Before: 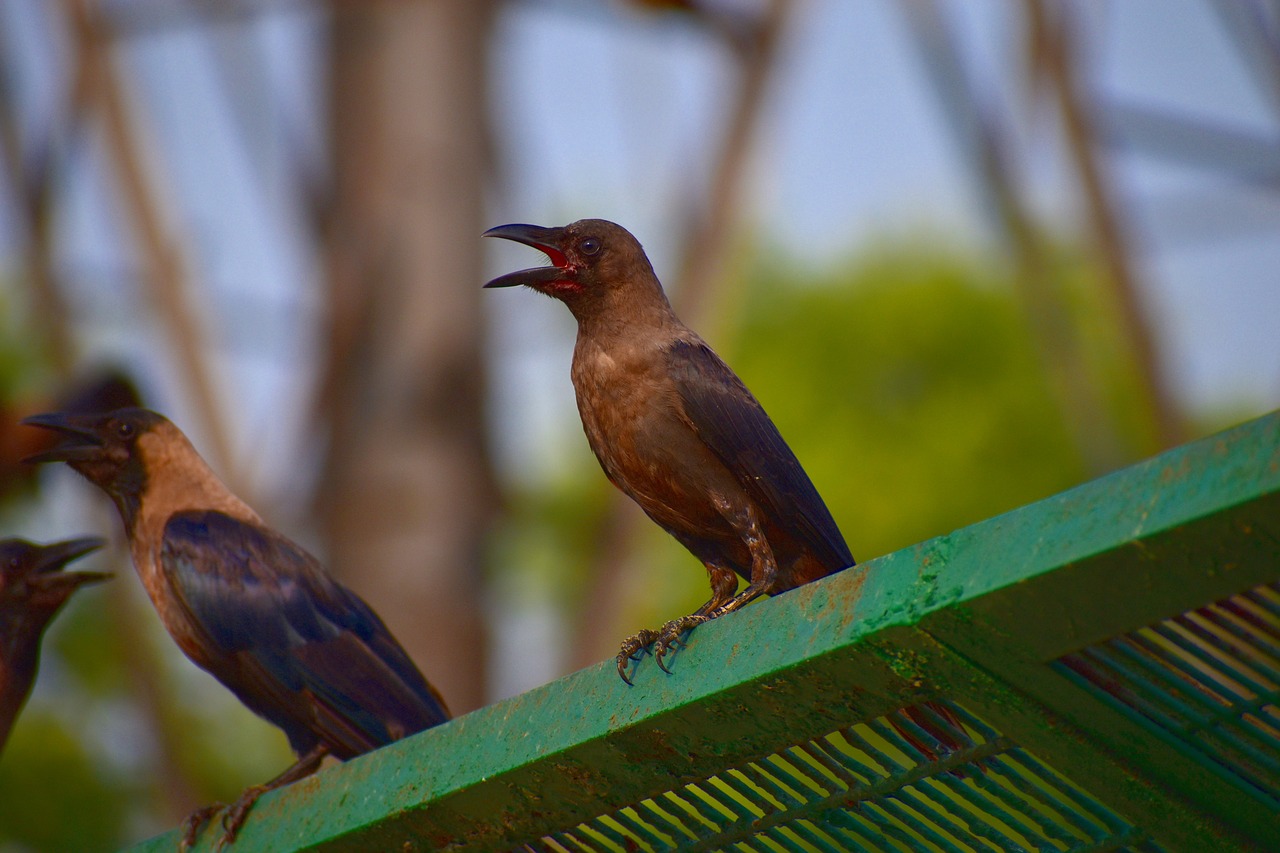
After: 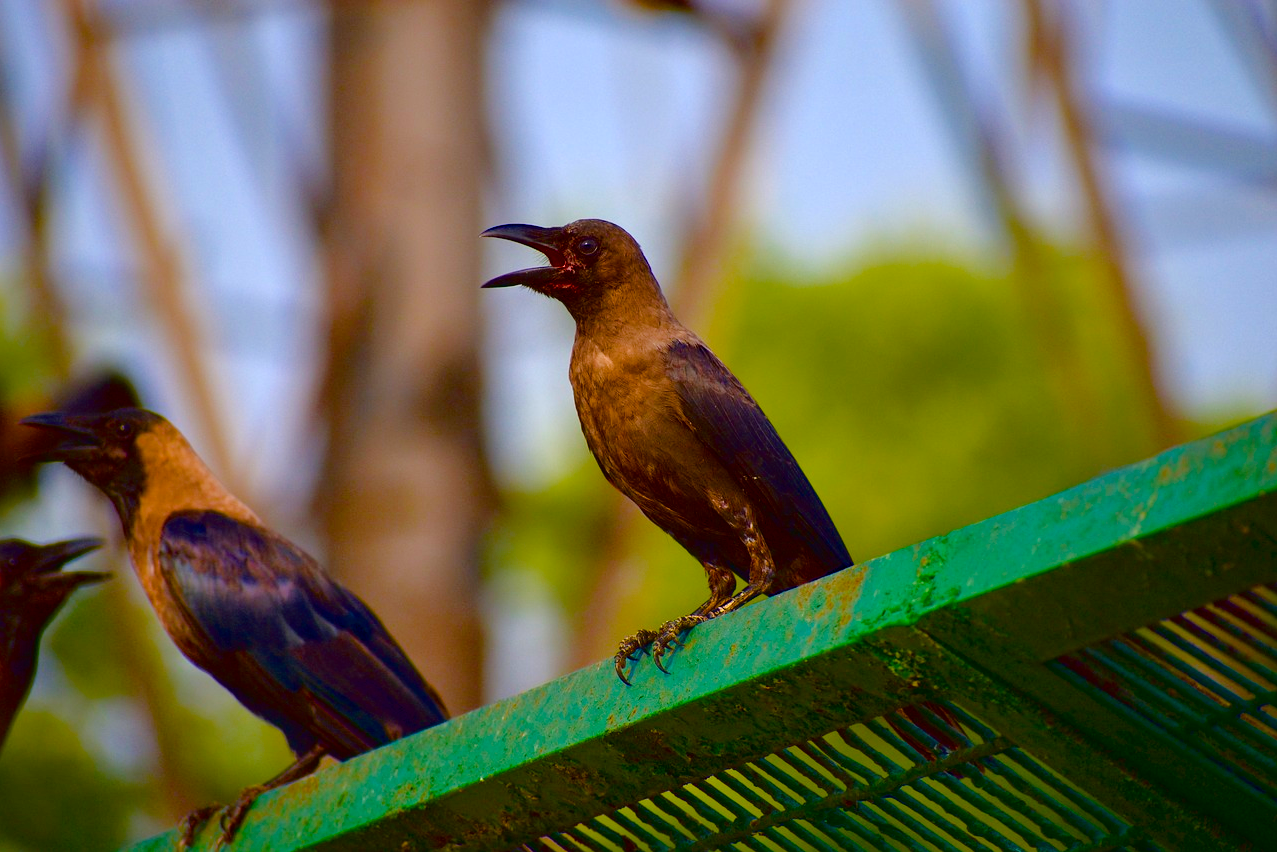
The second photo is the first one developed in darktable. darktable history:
tone curve: curves: ch0 [(0, 0) (0.003, 0.003) (0.011, 0.006) (0.025, 0.015) (0.044, 0.025) (0.069, 0.034) (0.1, 0.052) (0.136, 0.092) (0.177, 0.157) (0.224, 0.228) (0.277, 0.305) (0.335, 0.392) (0.399, 0.466) (0.468, 0.543) (0.543, 0.612) (0.623, 0.692) (0.709, 0.78) (0.801, 0.865) (0.898, 0.935) (1, 1)], color space Lab, independent channels, preserve colors none
crop and rotate: left 0.185%, bottom 0.003%
color balance rgb: perceptual saturation grading › global saturation 20%, perceptual saturation grading › highlights -25.615%, perceptual saturation grading › shadows 50.422%, global vibrance 40.655%
